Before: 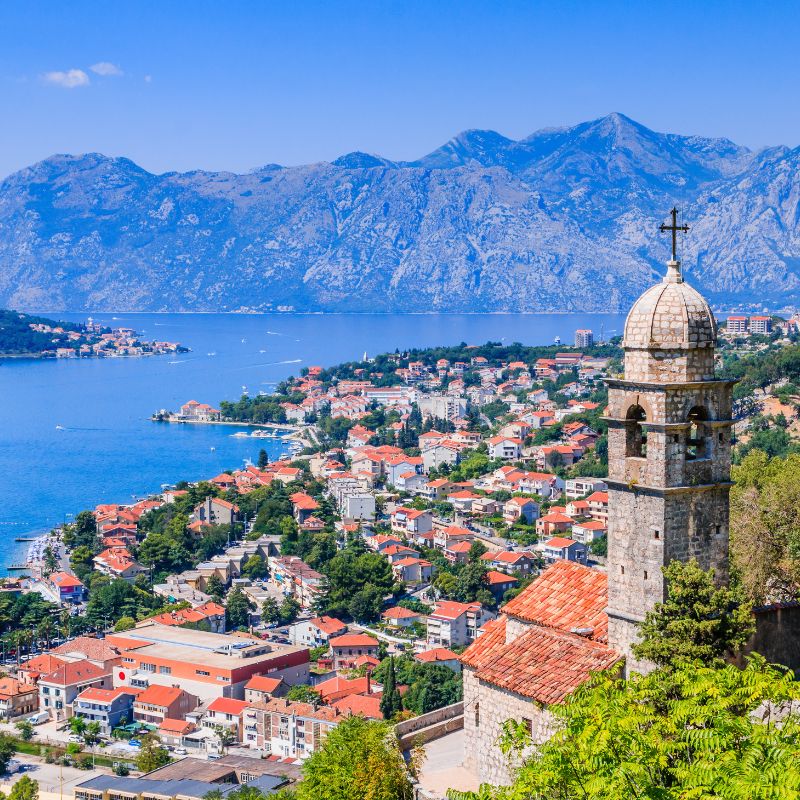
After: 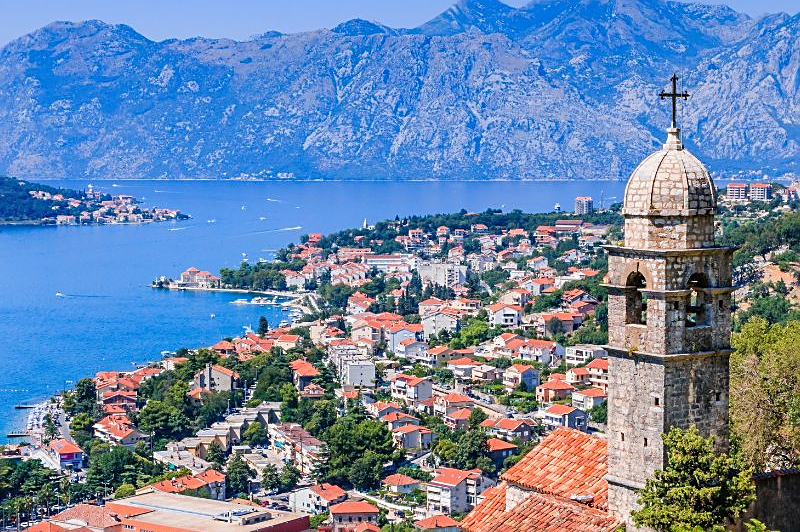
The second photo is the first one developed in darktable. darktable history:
sharpen: on, module defaults
crop: top 16.727%, bottom 16.727%
